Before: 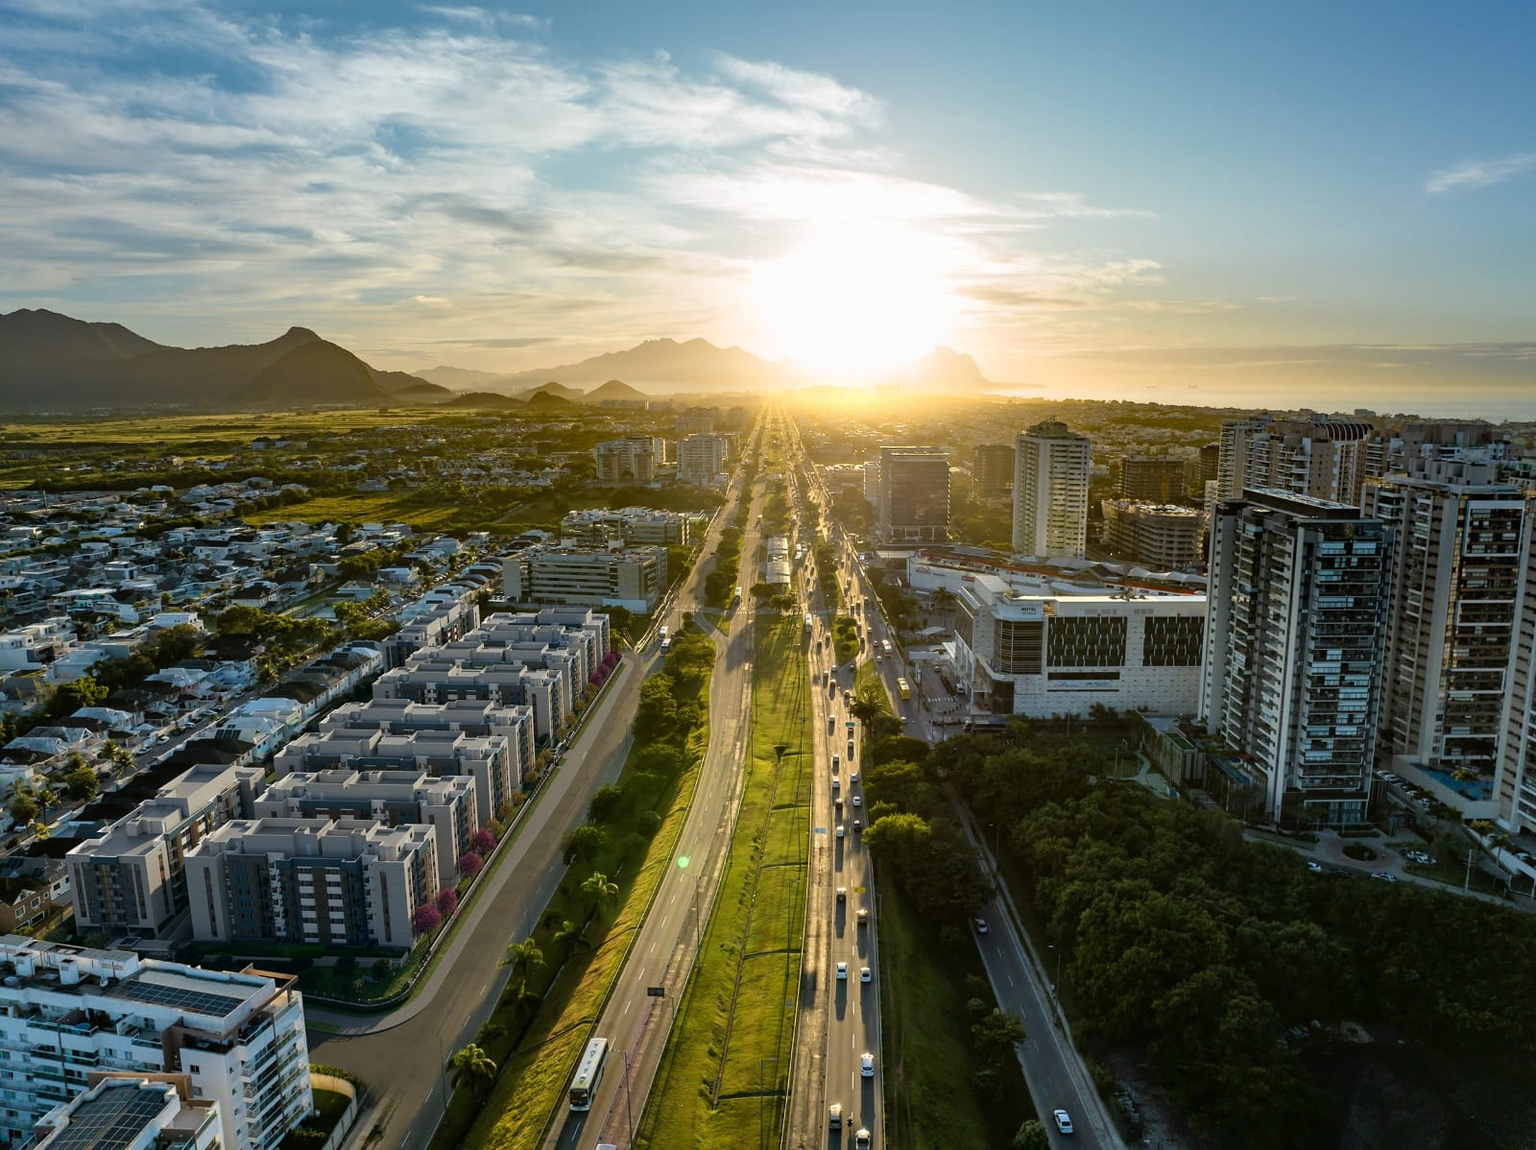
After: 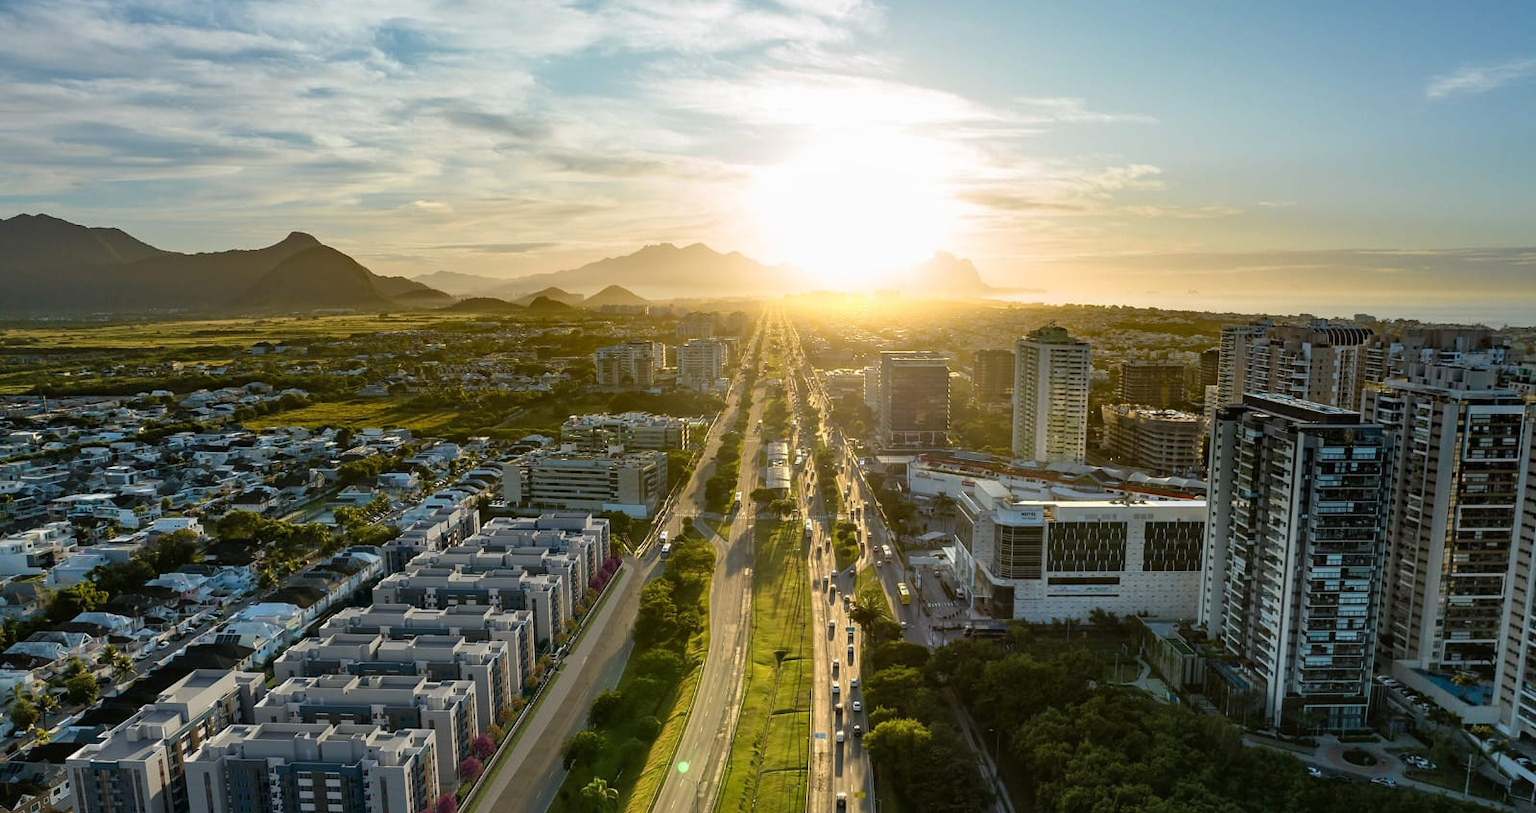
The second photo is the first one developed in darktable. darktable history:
crop and rotate: top 8.293%, bottom 20.996%
rgb levels: preserve colors max RGB
